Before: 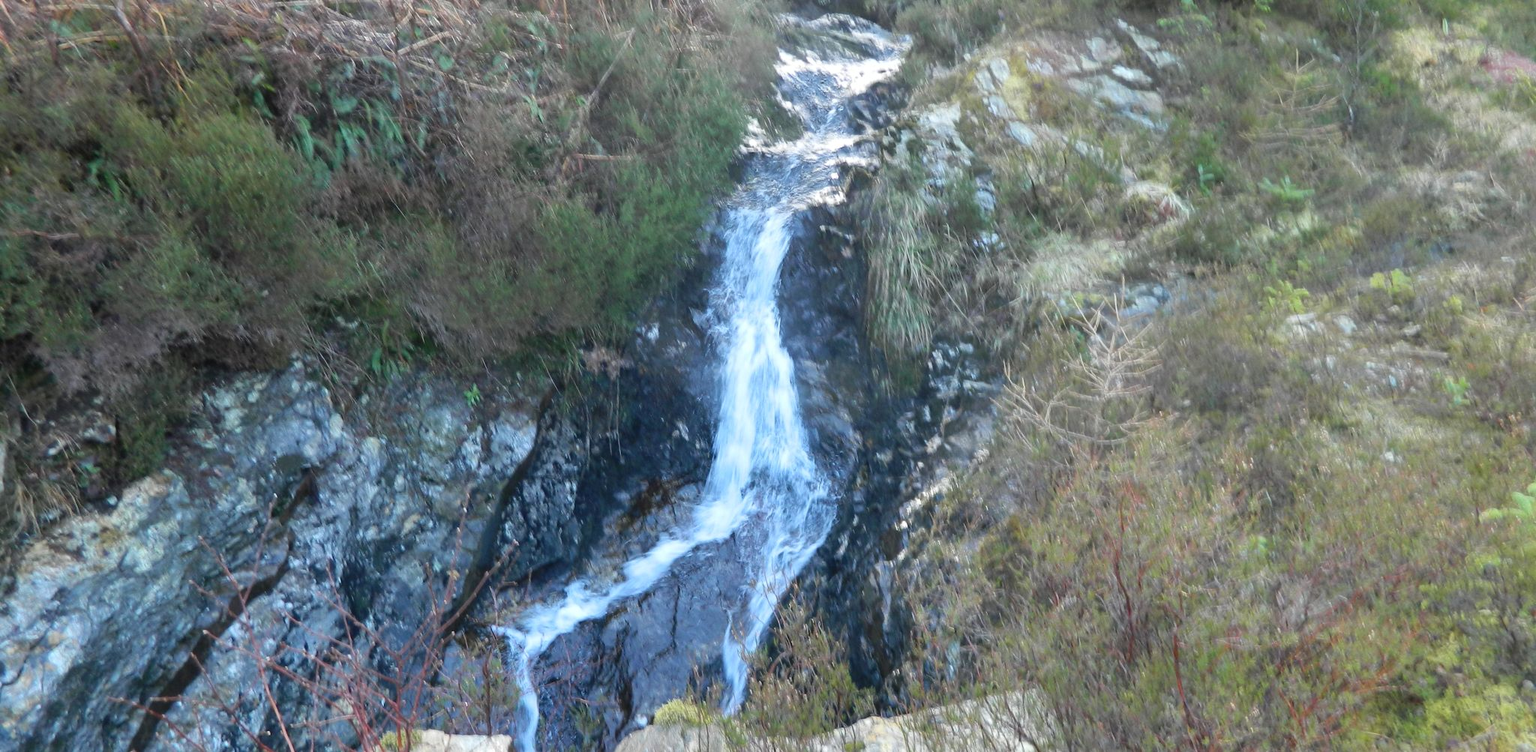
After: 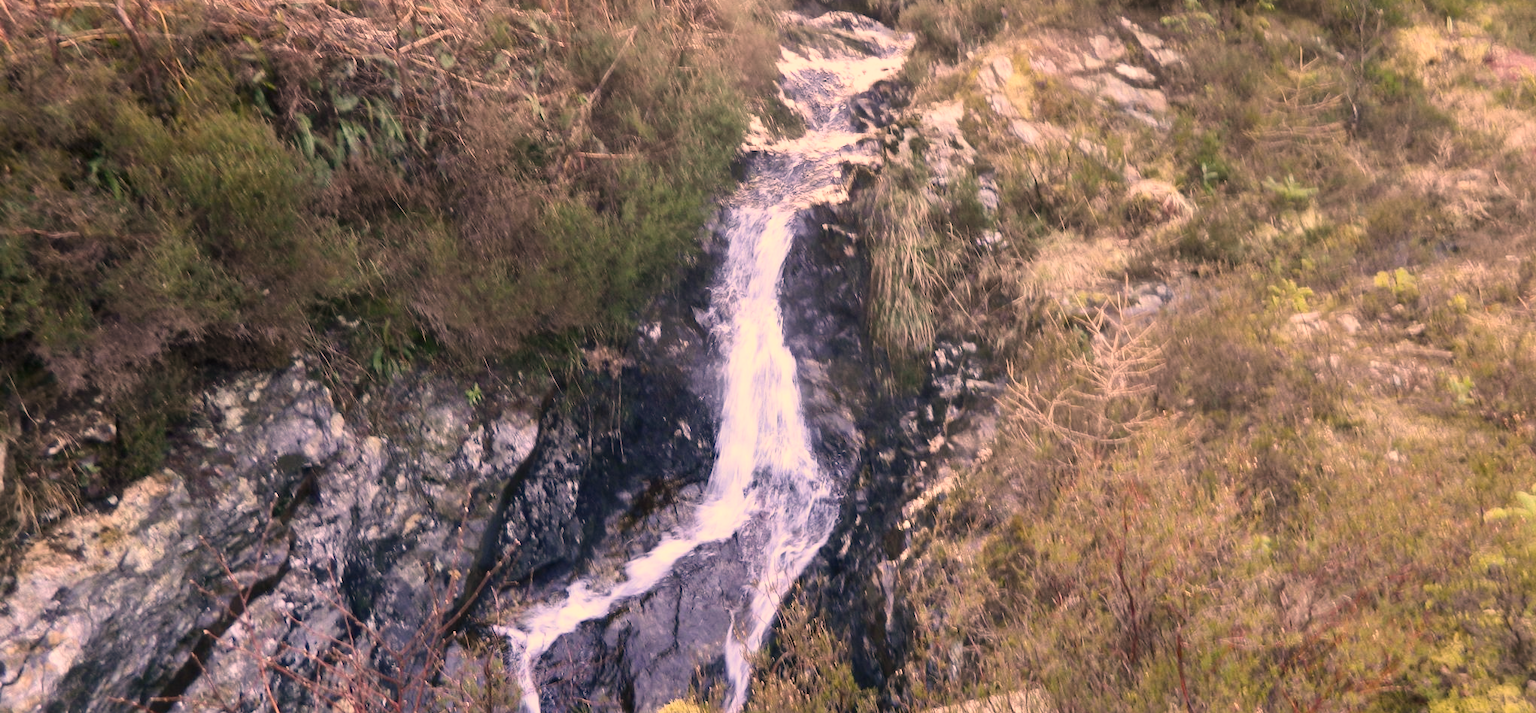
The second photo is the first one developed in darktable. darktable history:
contrast equalizer: octaves 7, y [[0.5, 0.5, 0.478, 0.5, 0.5, 0.5], [0.5 ×6], [0.5 ×6], [0 ×6], [0 ×6]], mix -0.98
crop: top 0.344%, right 0.262%, bottom 4.992%
contrast brightness saturation: contrast 0.183, saturation 0.305
color correction: highlights a* 39.56, highlights b* 39.94, saturation 0.693
